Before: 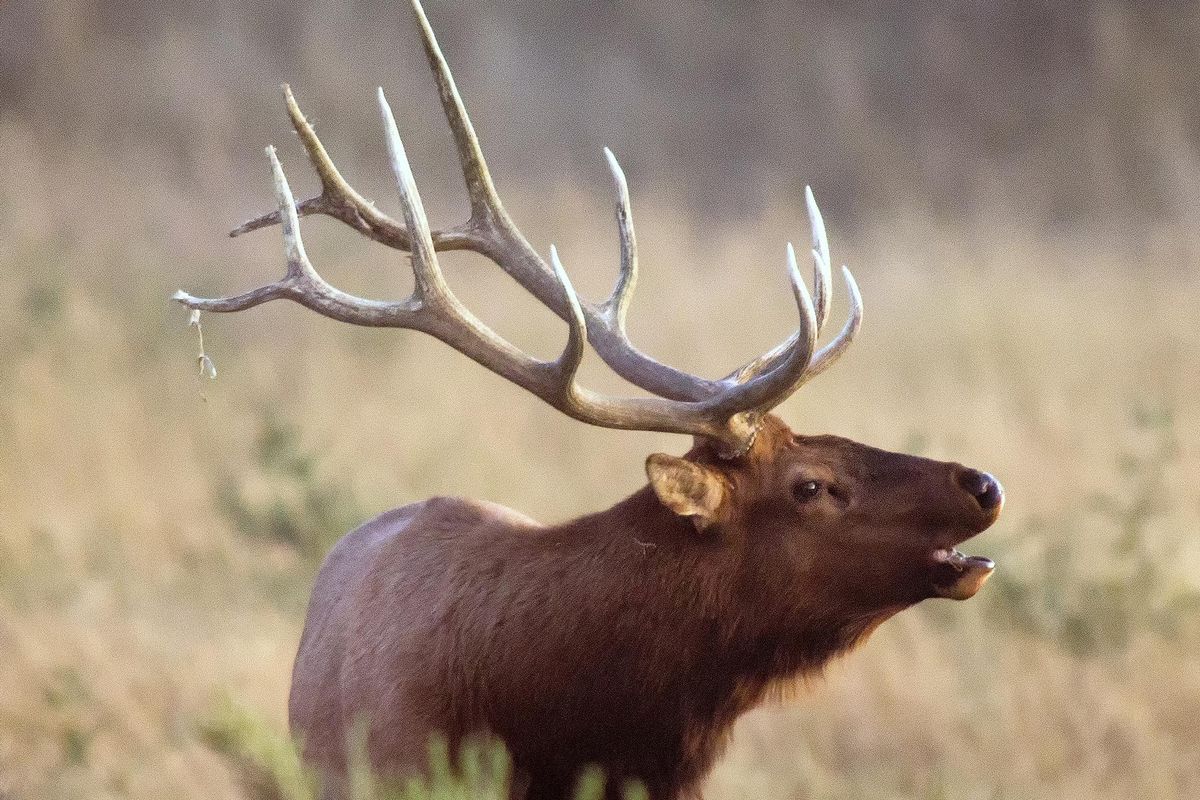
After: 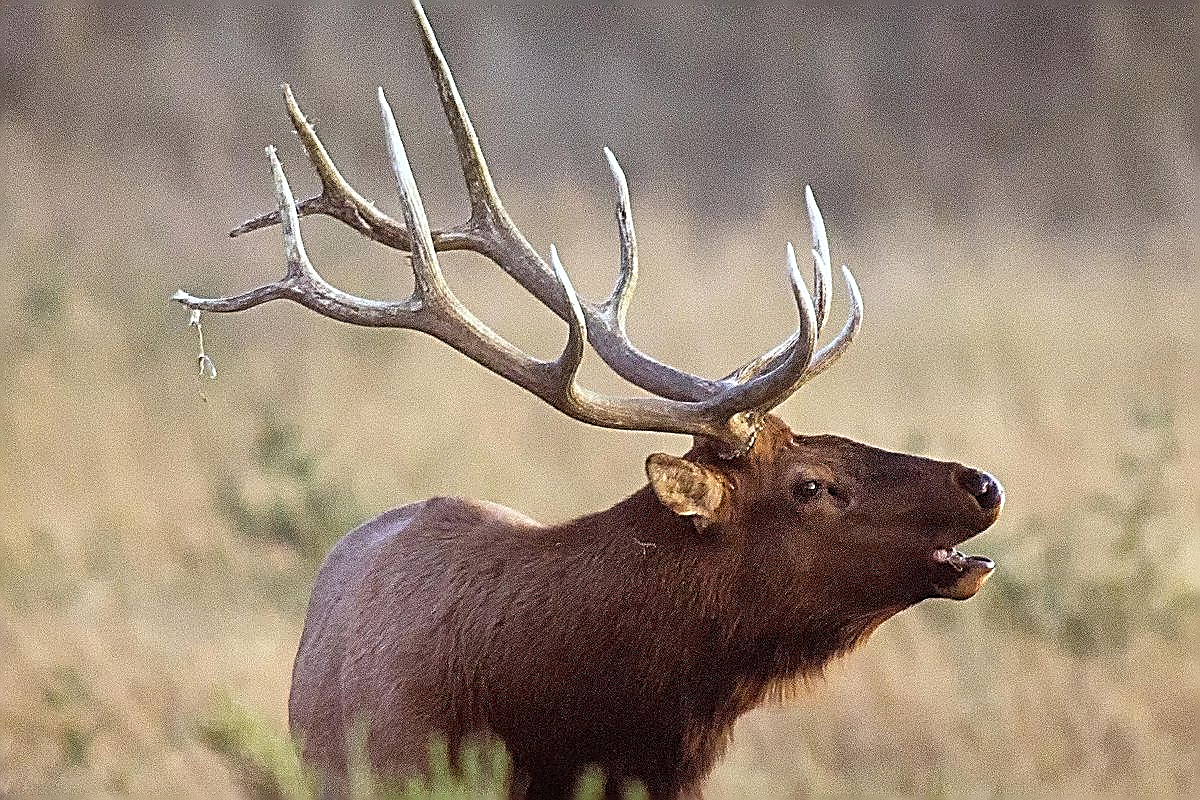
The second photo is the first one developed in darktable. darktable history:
sharpen: amount 2
base curve: curves: ch0 [(0, 0) (0.472, 0.455) (1, 1)], preserve colors none
